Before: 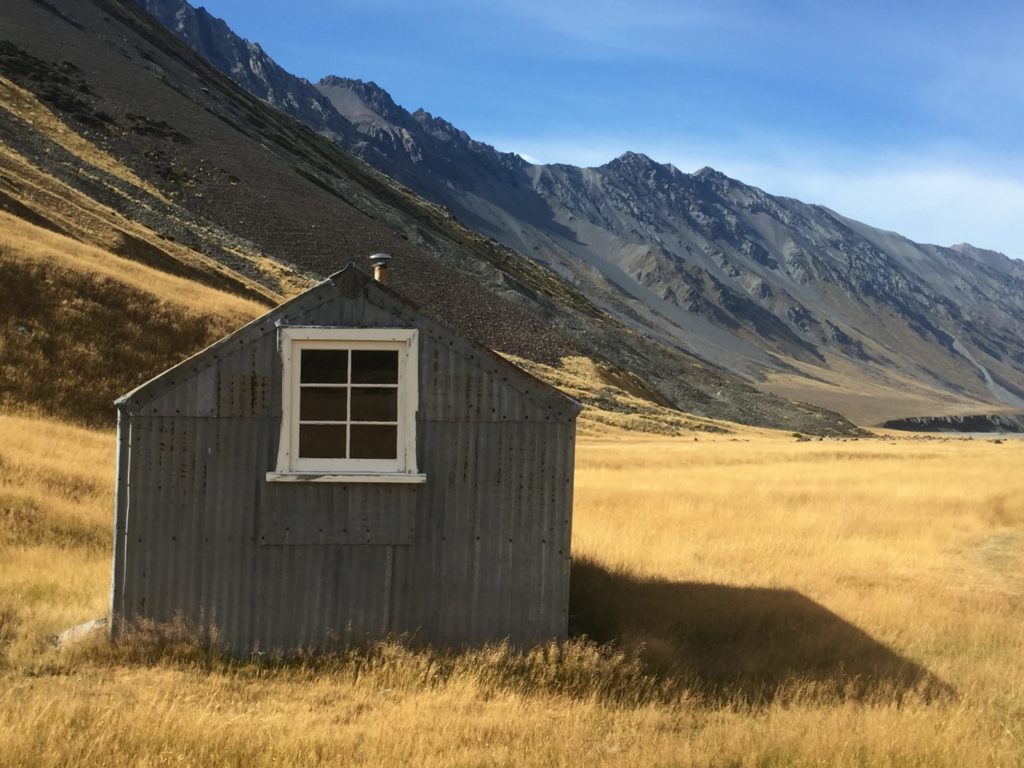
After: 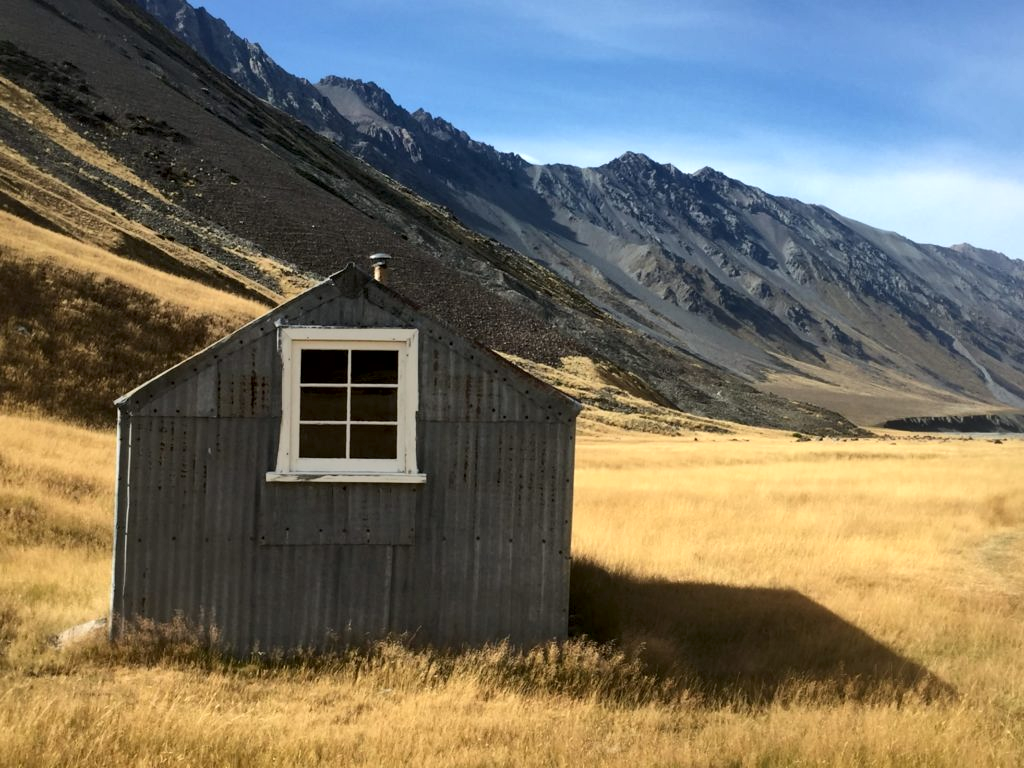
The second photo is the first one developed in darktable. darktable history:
local contrast: mode bilateral grid, contrast 100, coarseness 99, detail 165%, midtone range 0.2
